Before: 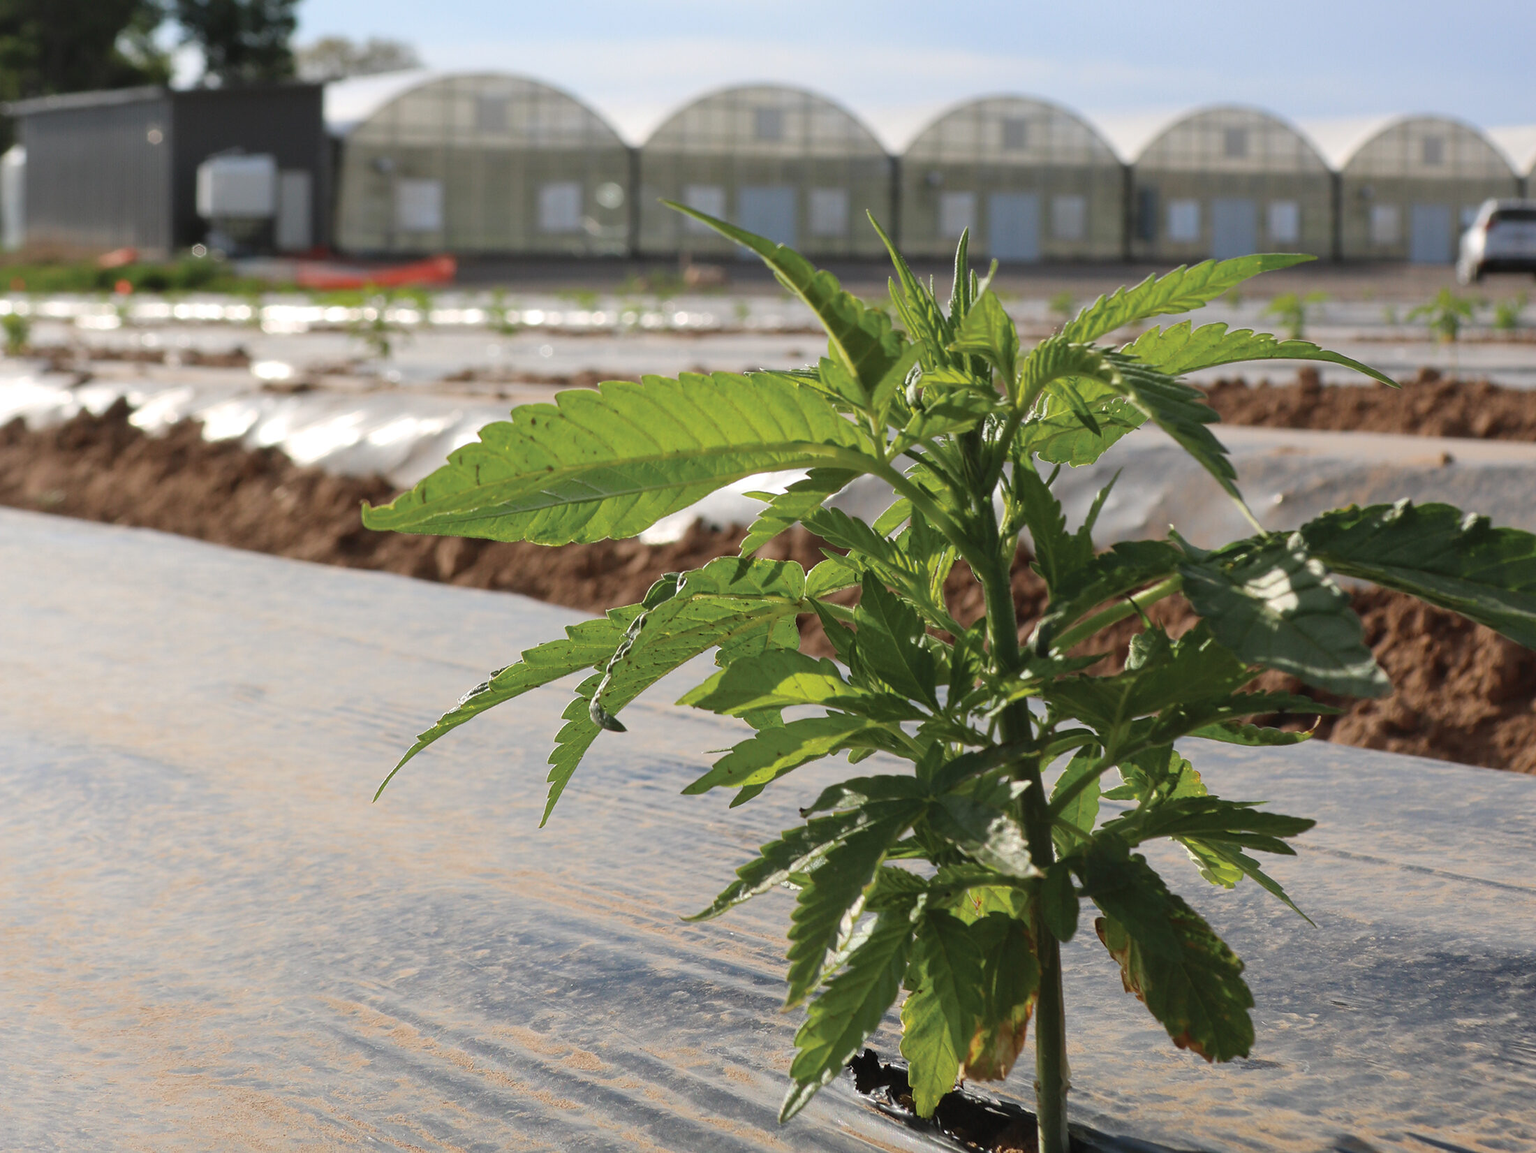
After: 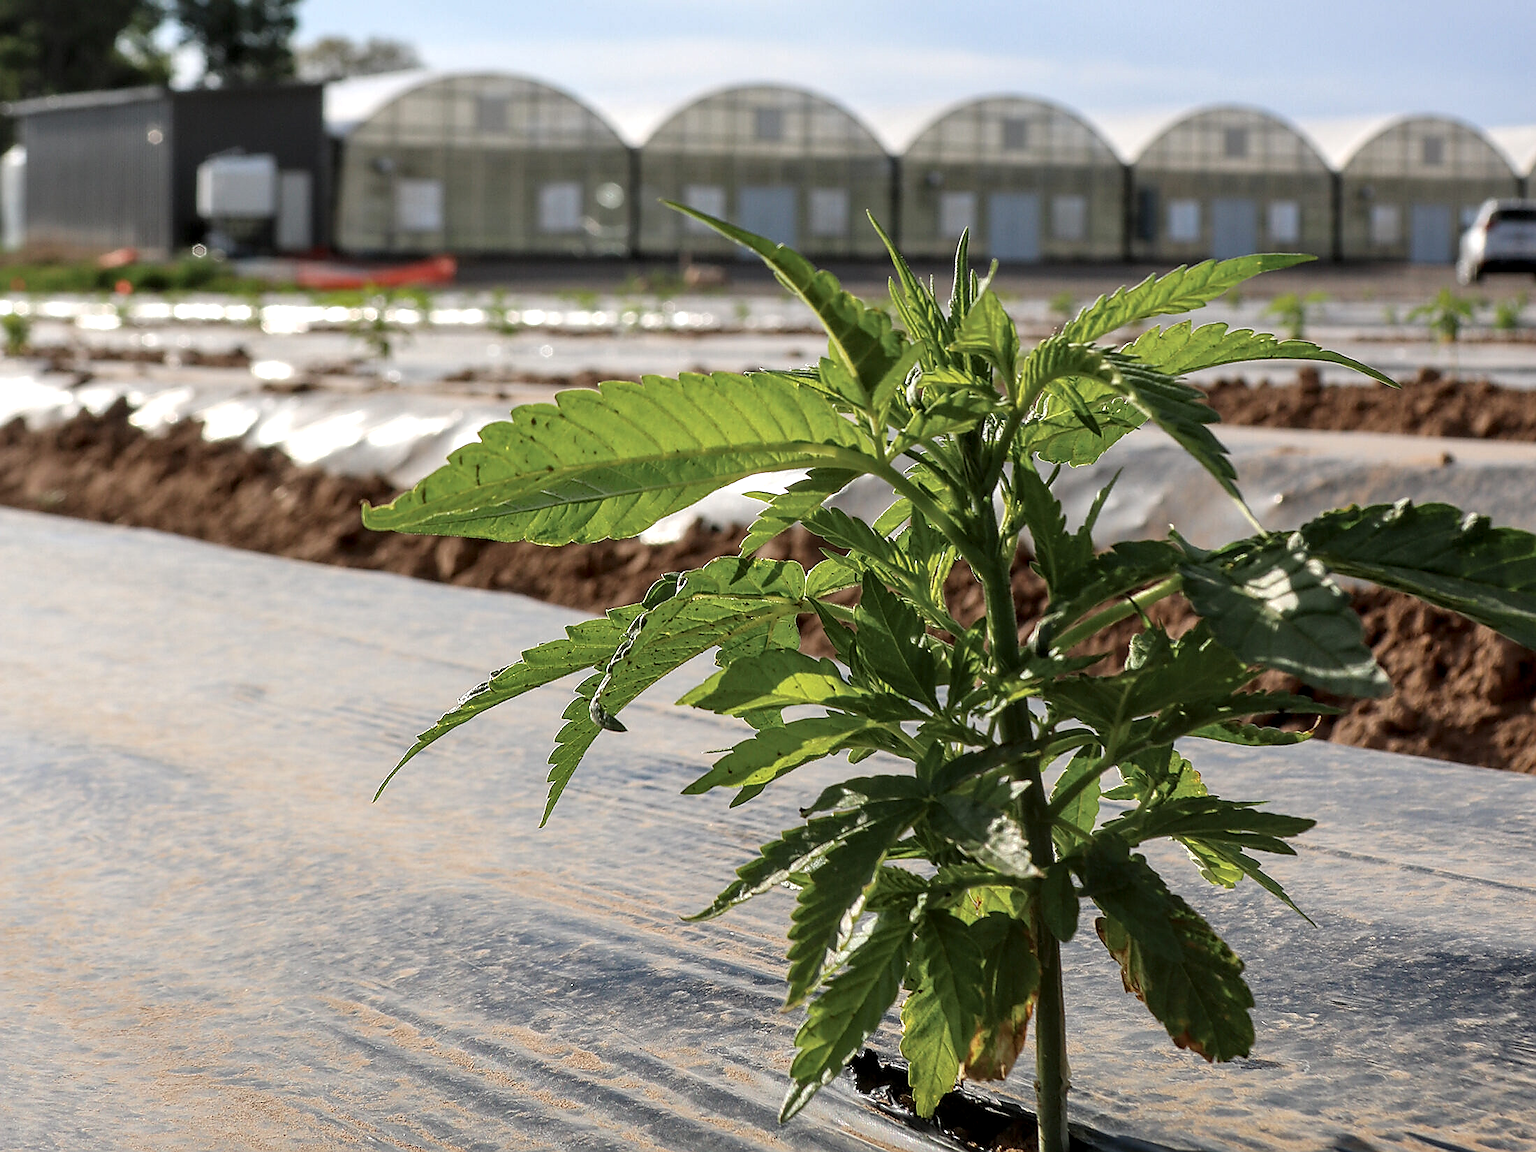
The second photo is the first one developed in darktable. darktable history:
local contrast: detail 150%
sharpen: radius 1.423, amount 1.246, threshold 0.619
tone equalizer: luminance estimator HSV value / RGB max
base curve: preserve colors none
